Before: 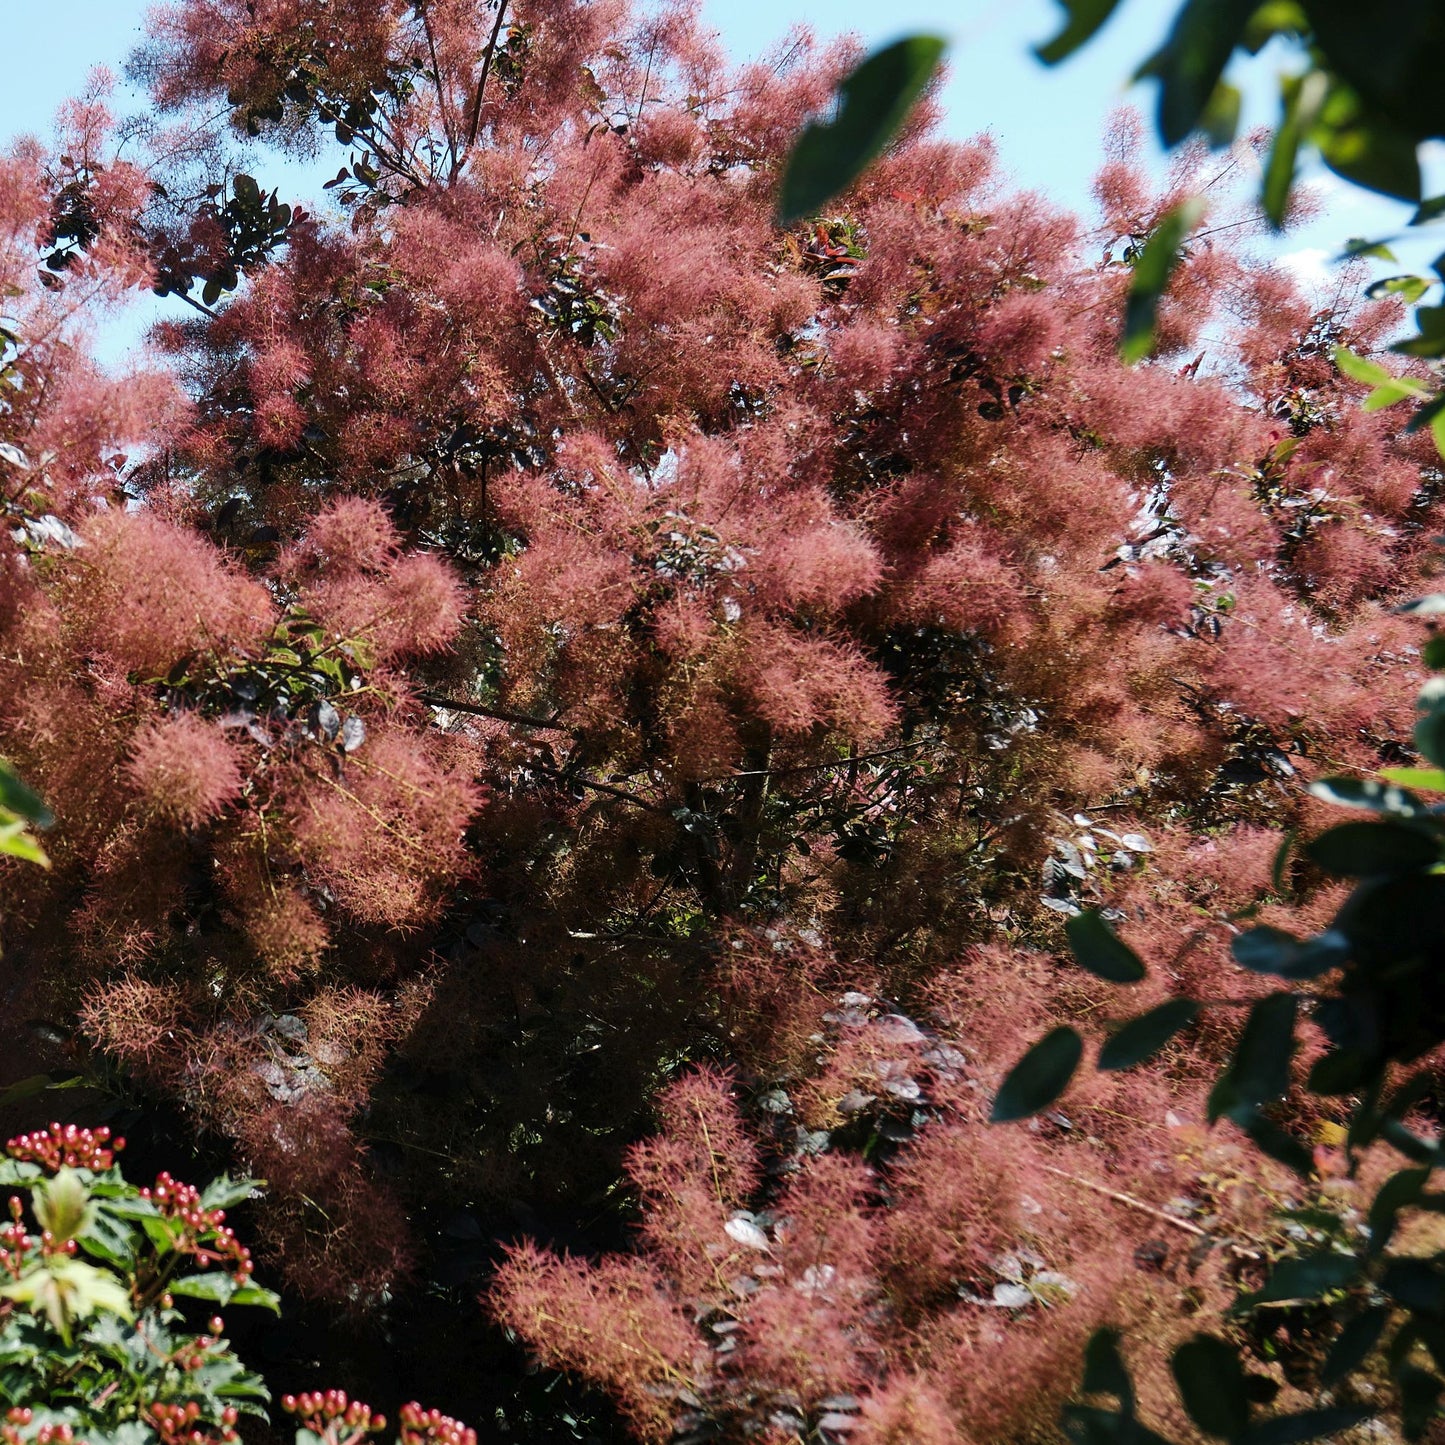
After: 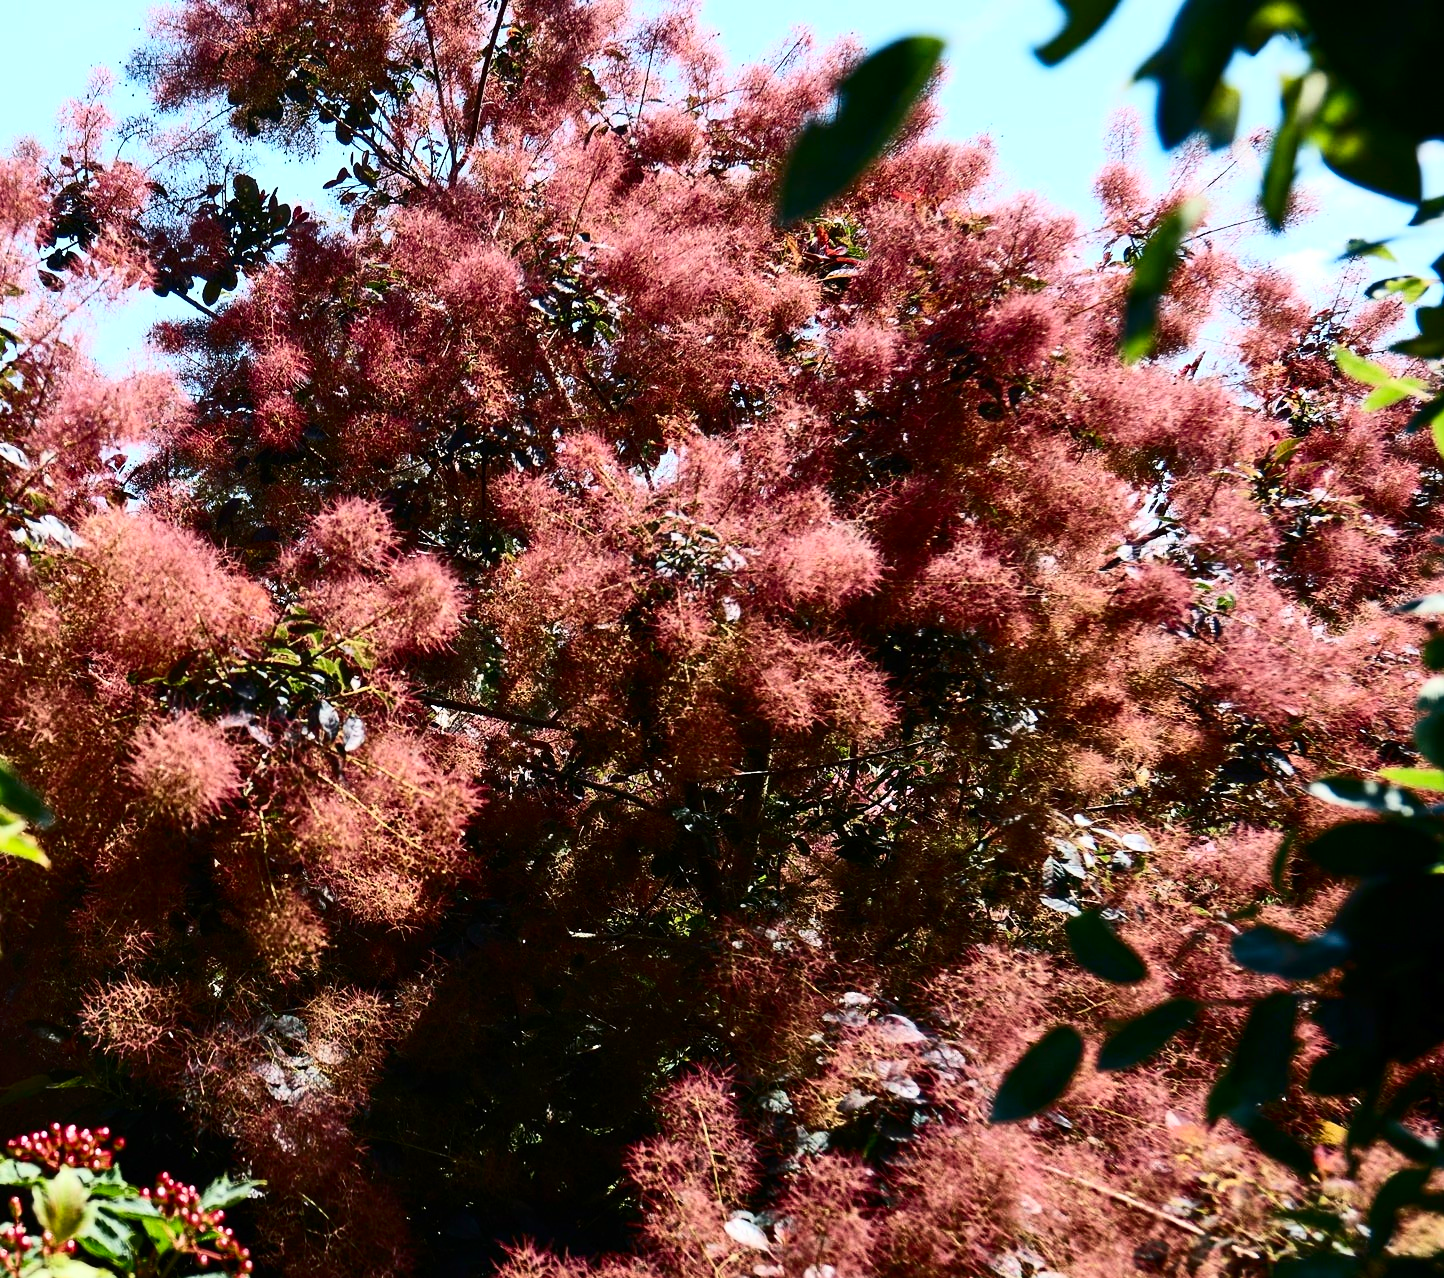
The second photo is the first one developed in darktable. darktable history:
contrast brightness saturation: contrast 0.4, brightness 0.05, saturation 0.25
crop and rotate: top 0%, bottom 11.49%
